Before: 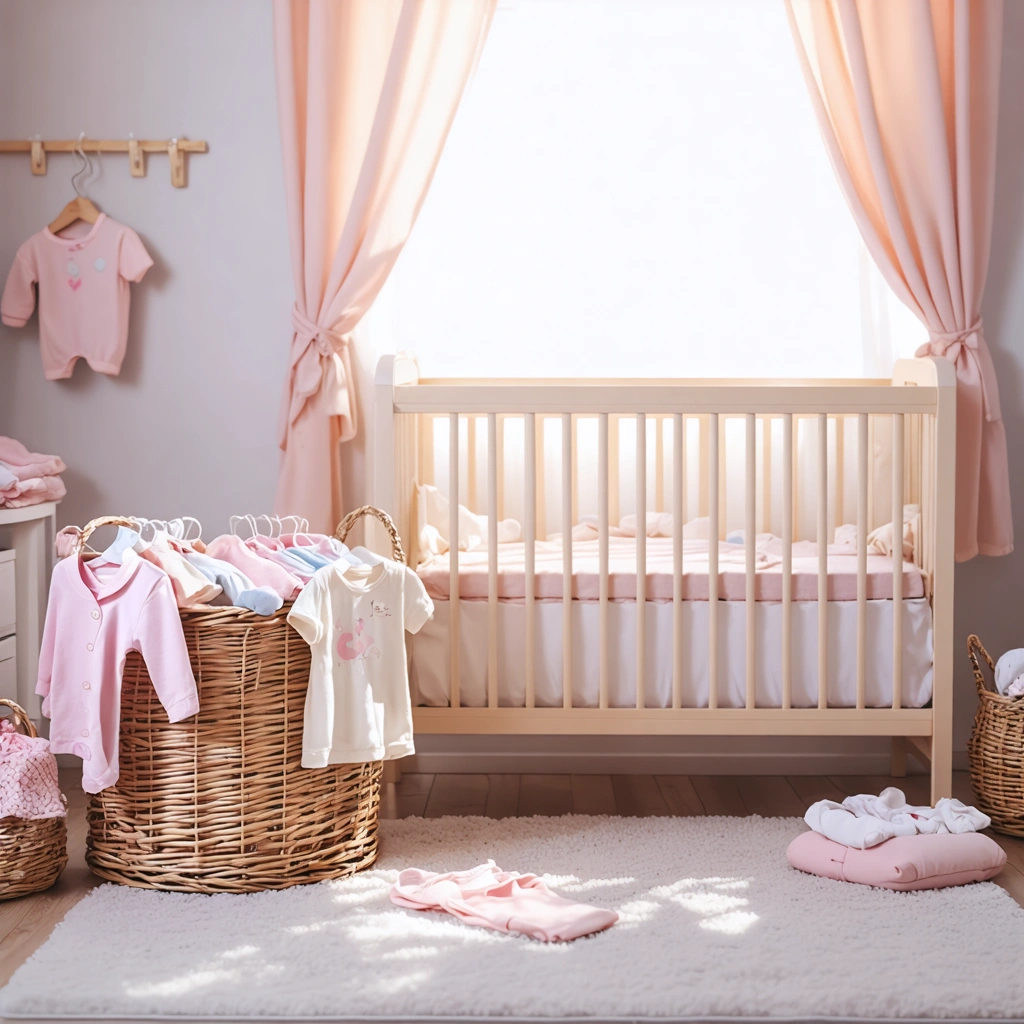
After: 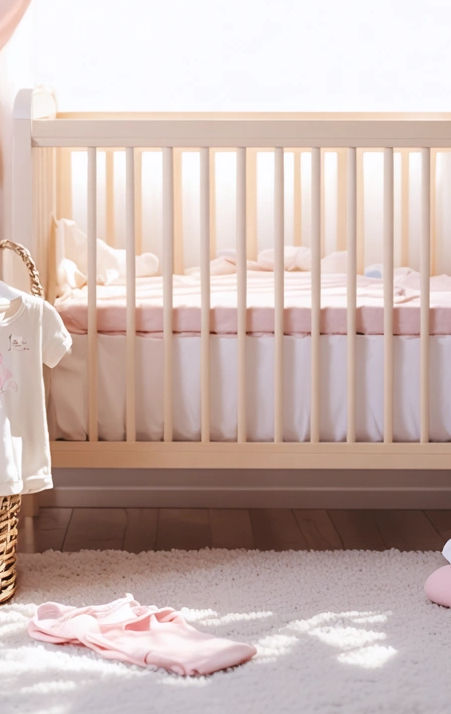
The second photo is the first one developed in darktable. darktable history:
crop: left 35.447%, top 26.015%, right 20.197%, bottom 3.372%
